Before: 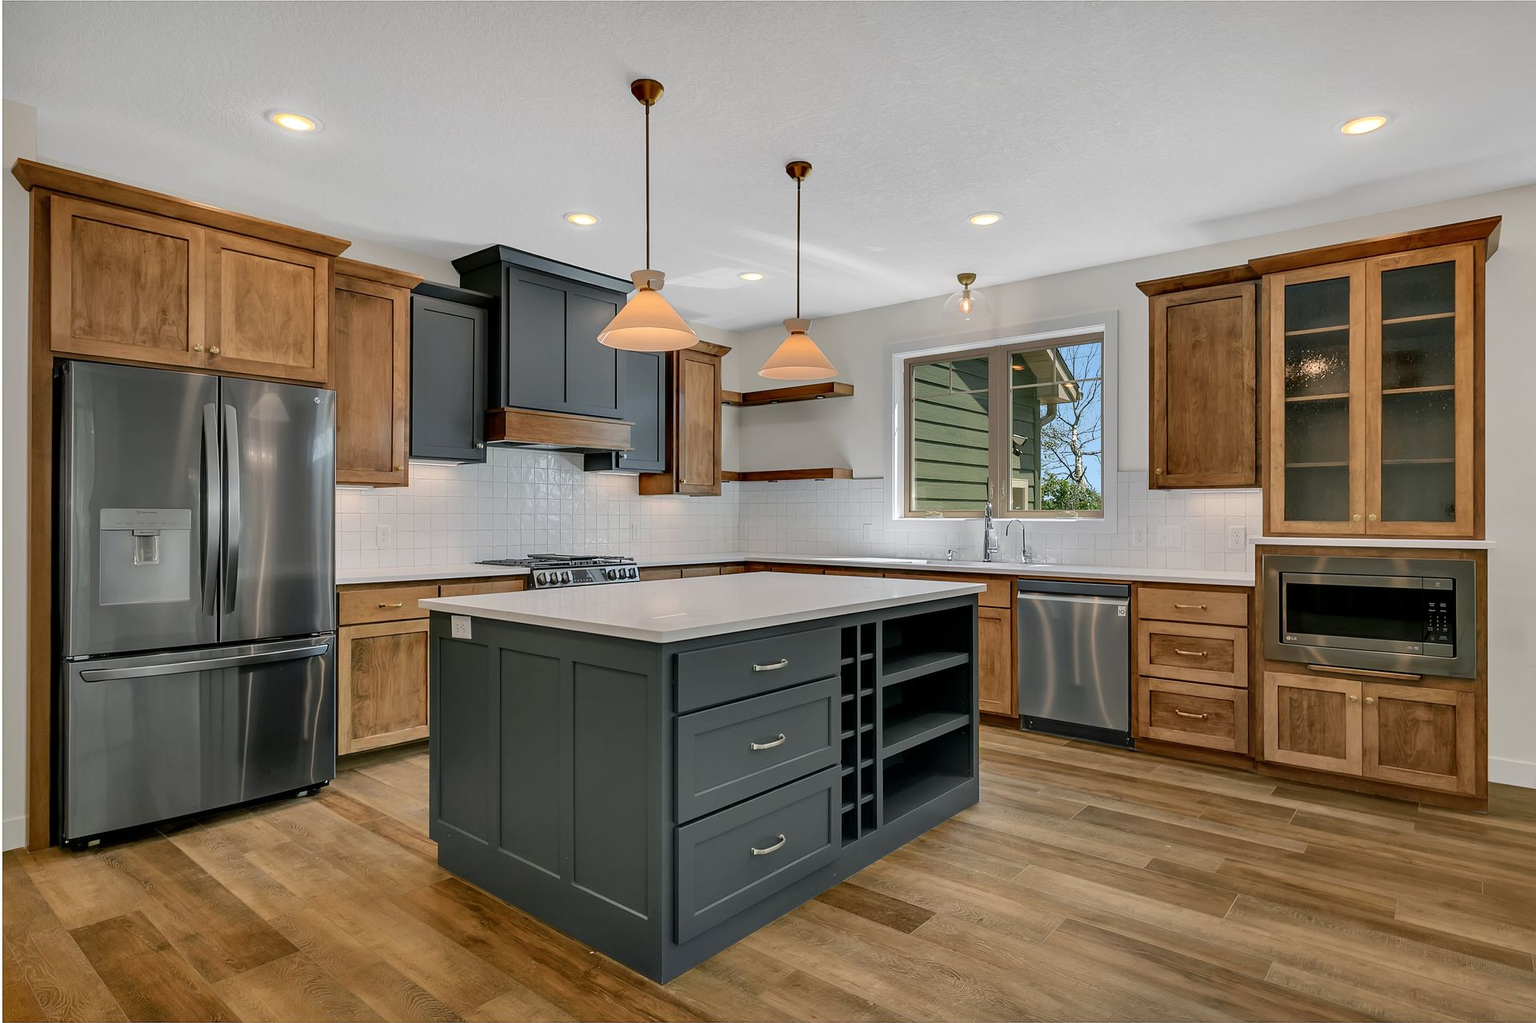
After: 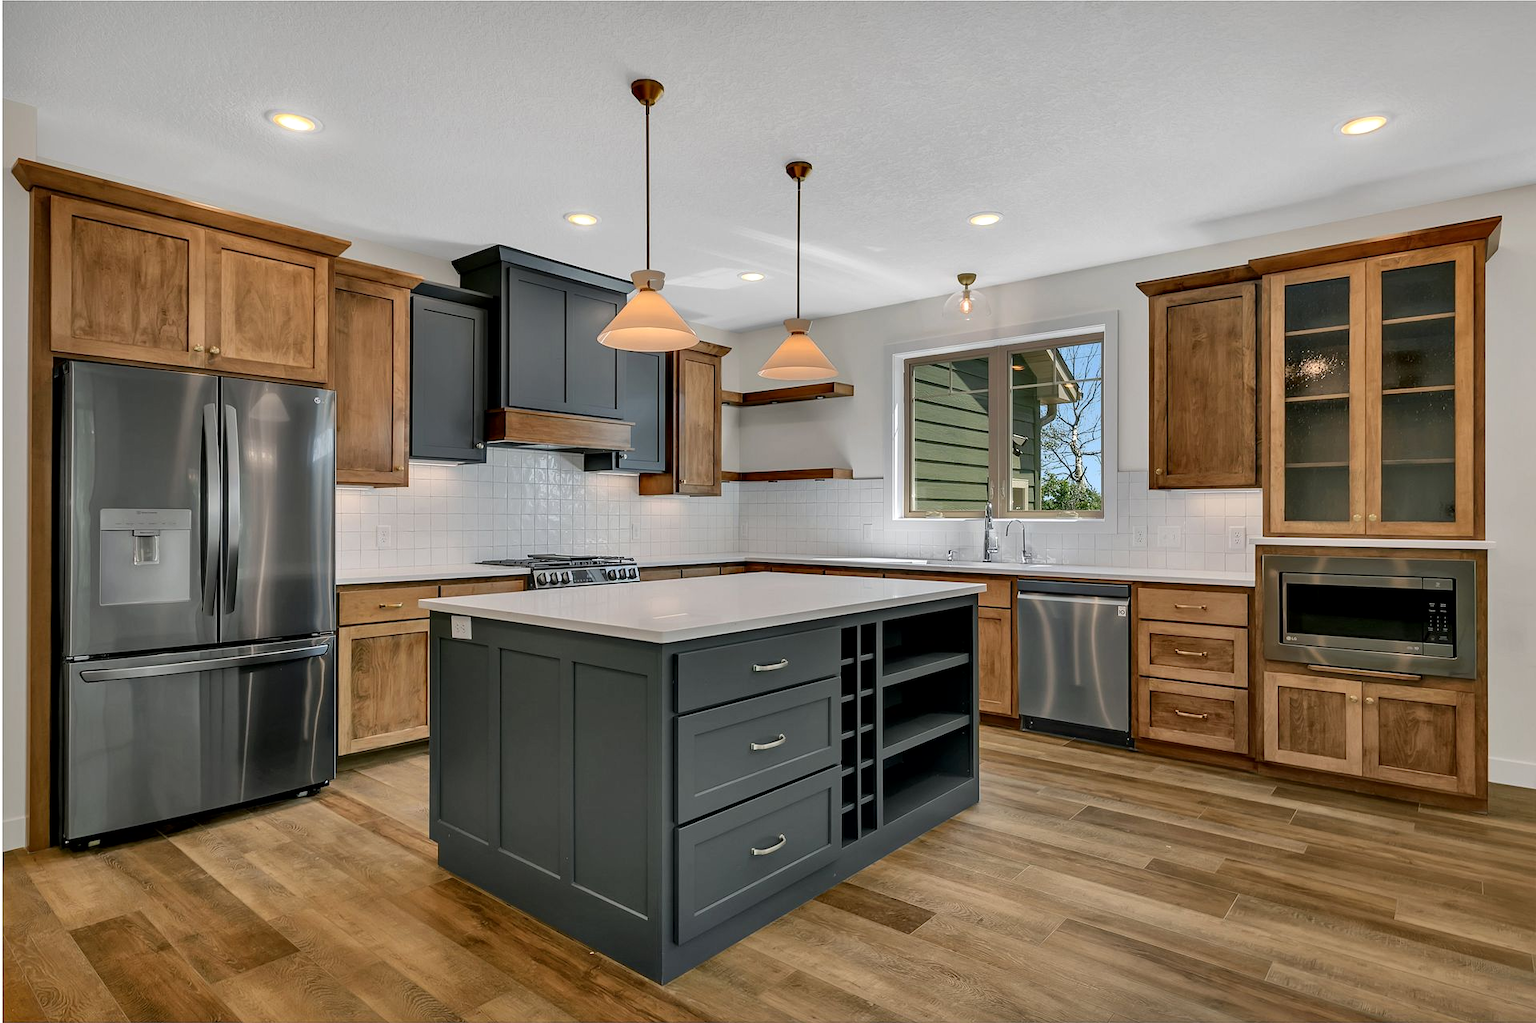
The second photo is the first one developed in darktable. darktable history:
local contrast: mode bilateral grid, contrast 20, coarseness 50, detail 121%, midtone range 0.2
